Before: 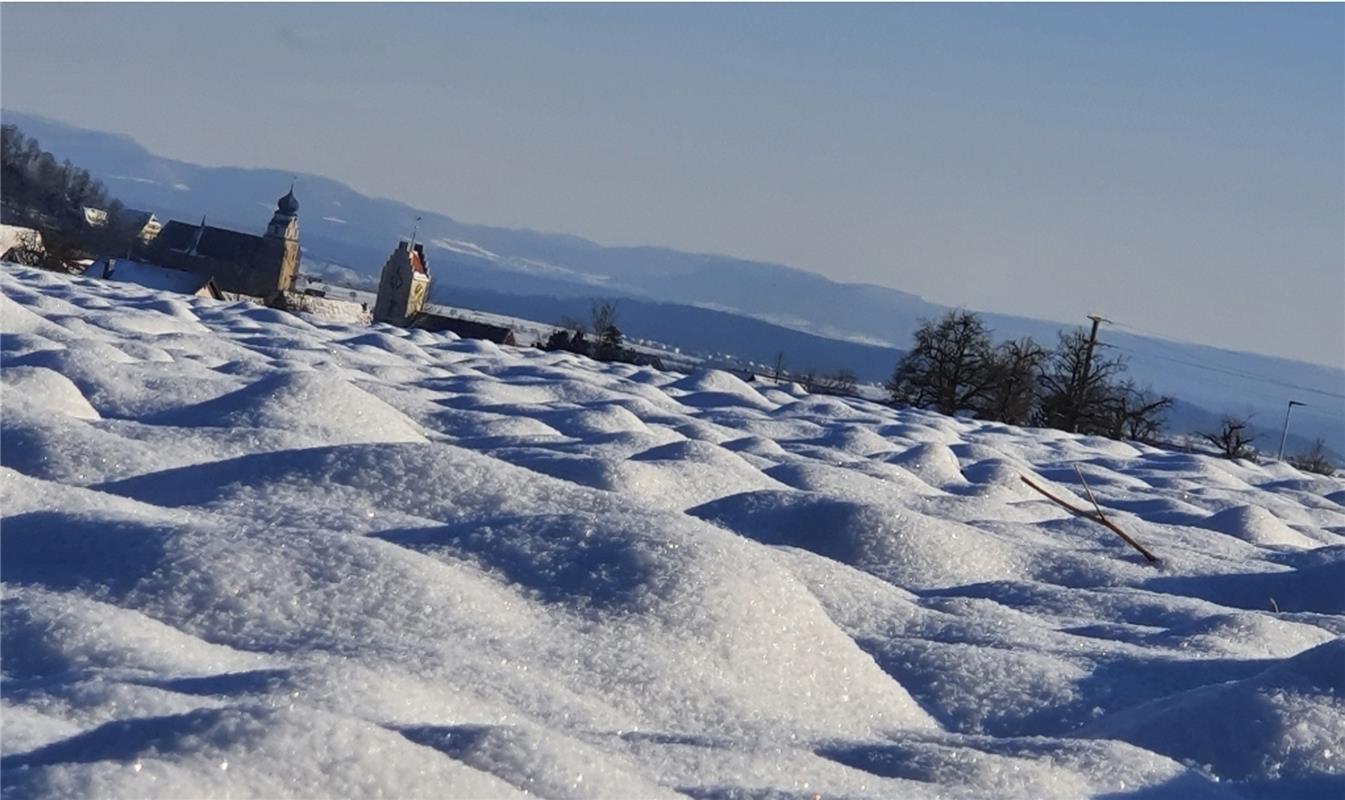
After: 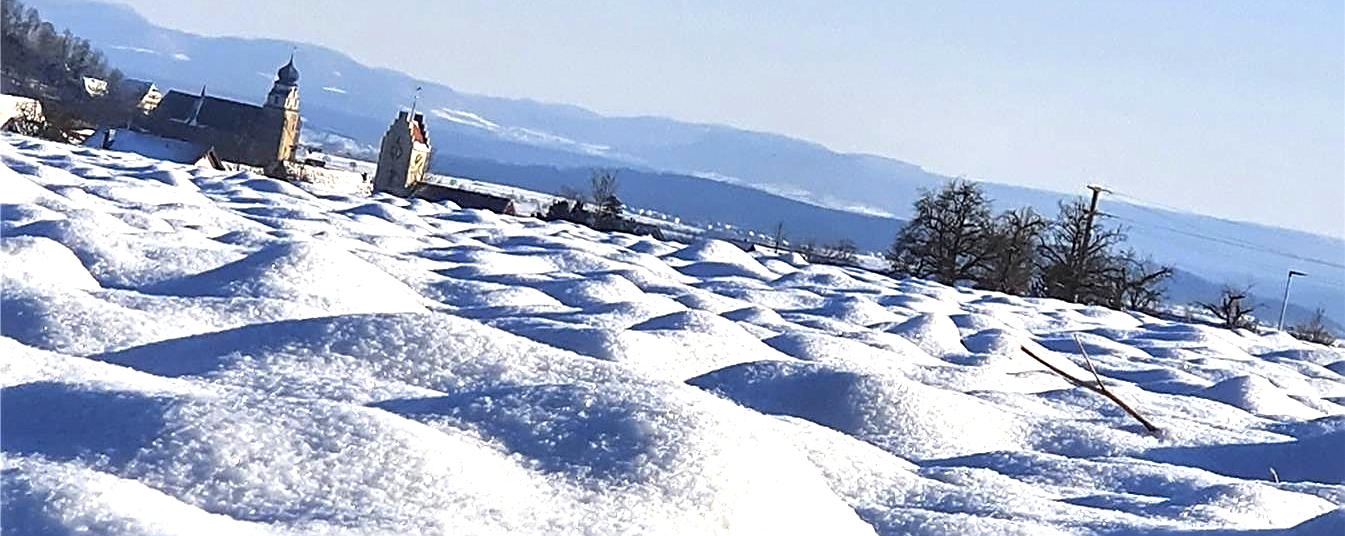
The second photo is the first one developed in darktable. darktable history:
exposure: black level correction 0, exposure 1.185 EV, compensate highlight preservation false
crop: top 16.315%, bottom 16.684%
sharpen: amount 0.892
